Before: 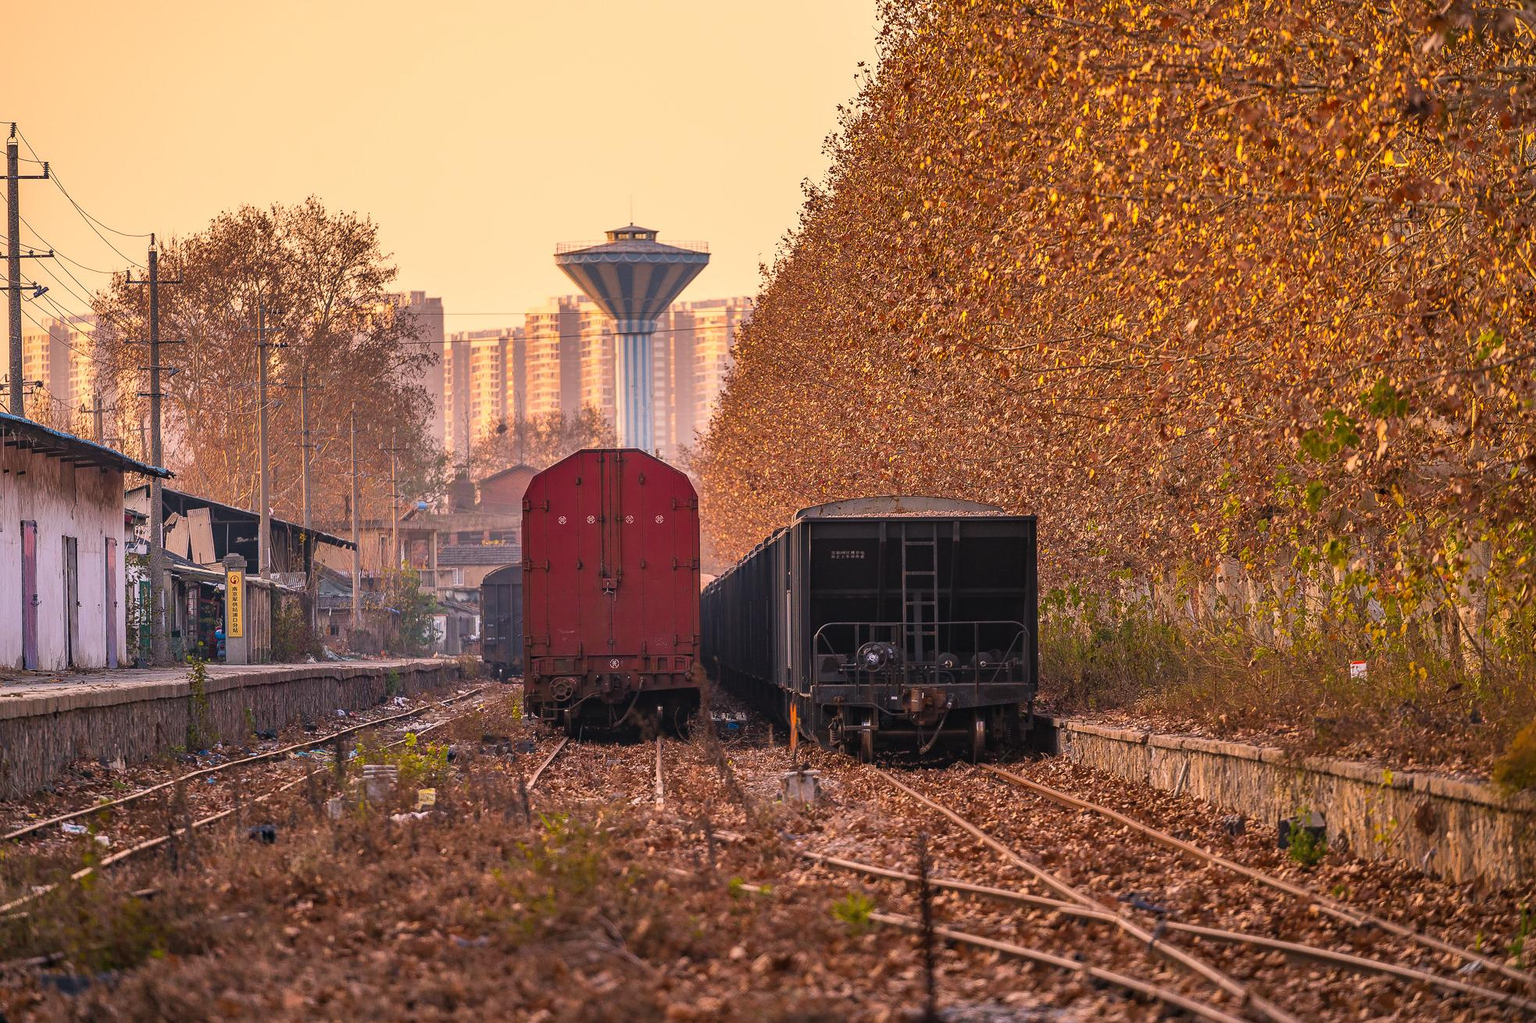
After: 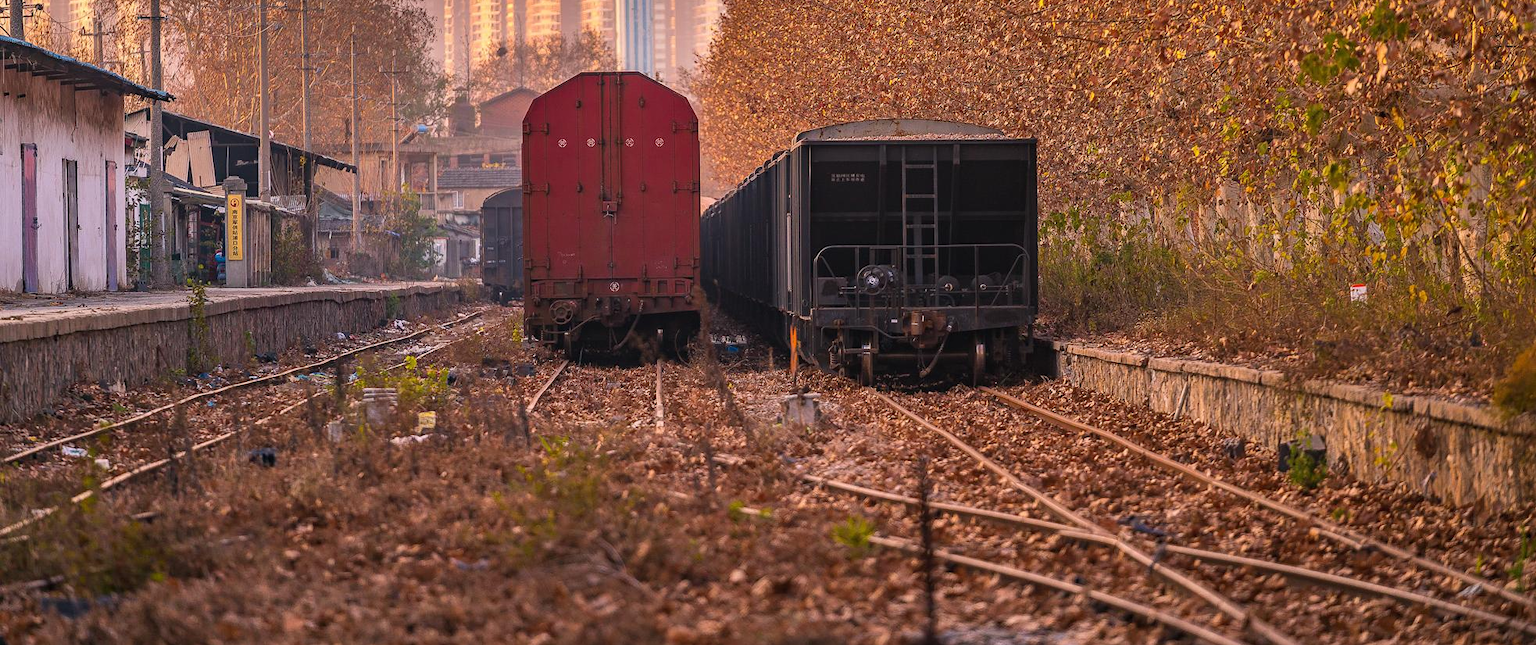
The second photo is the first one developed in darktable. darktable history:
crop and rotate: top 36.871%
